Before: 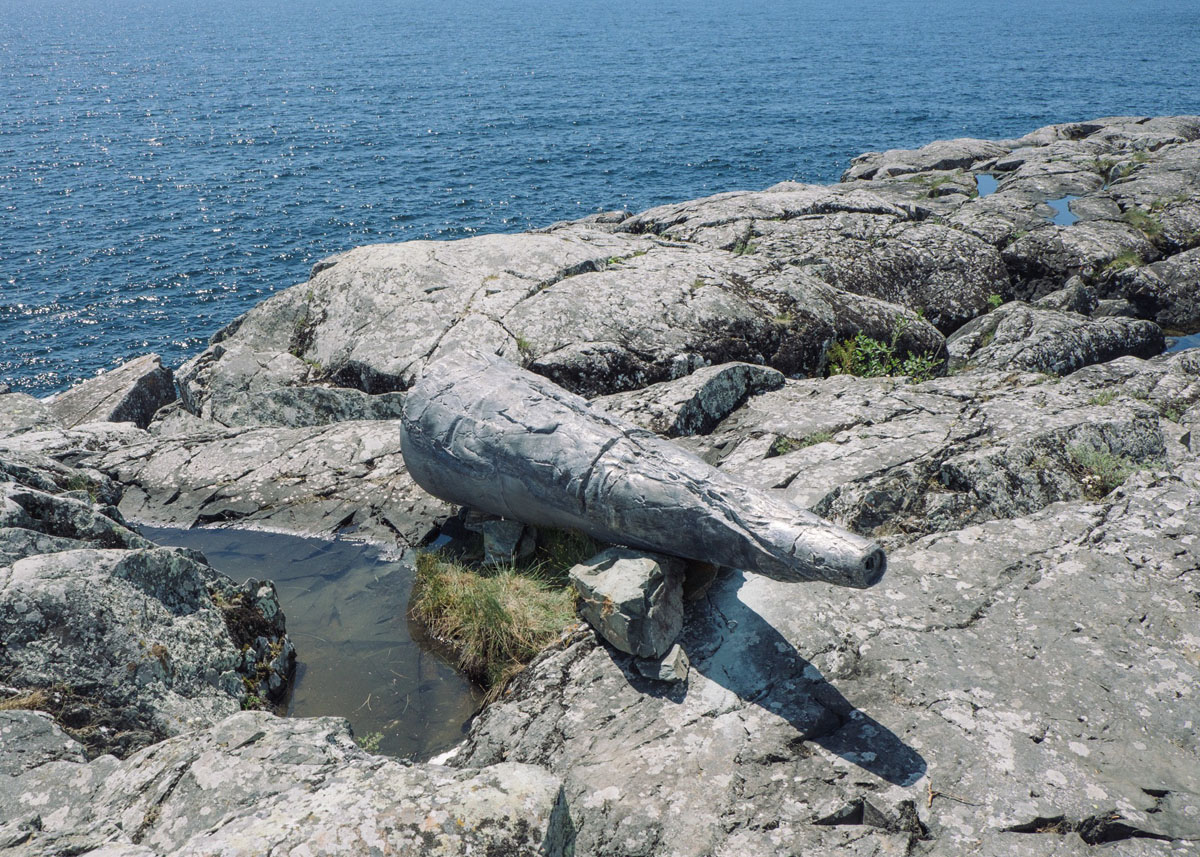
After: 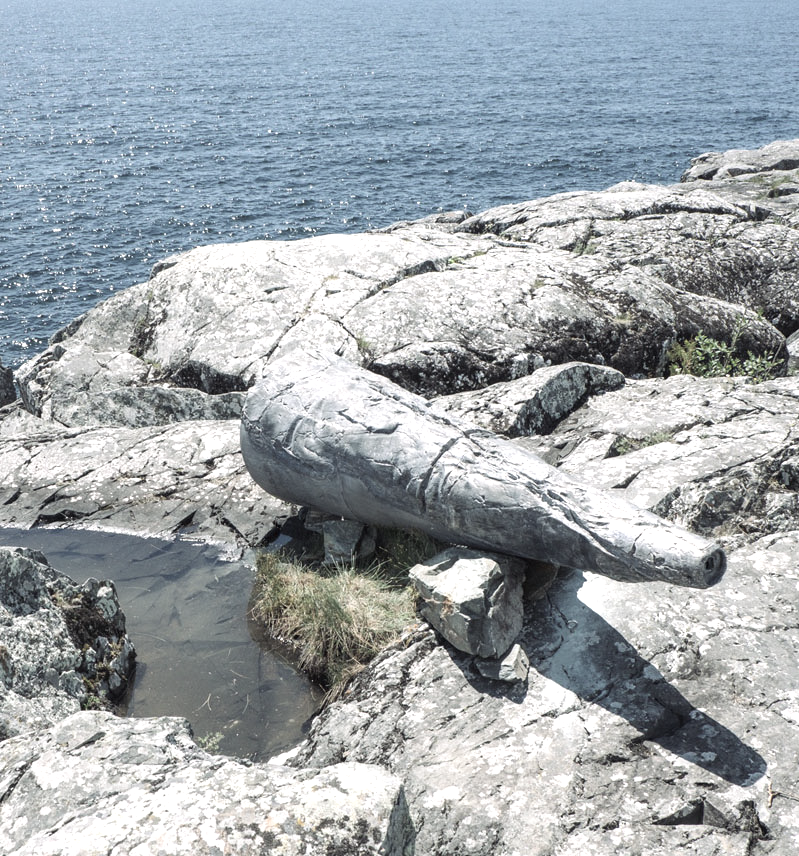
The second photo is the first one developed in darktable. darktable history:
crop and rotate: left 13.409%, right 19.924%
exposure: exposure 0.766 EV, compensate highlight preservation false
color correction: saturation 0.5
